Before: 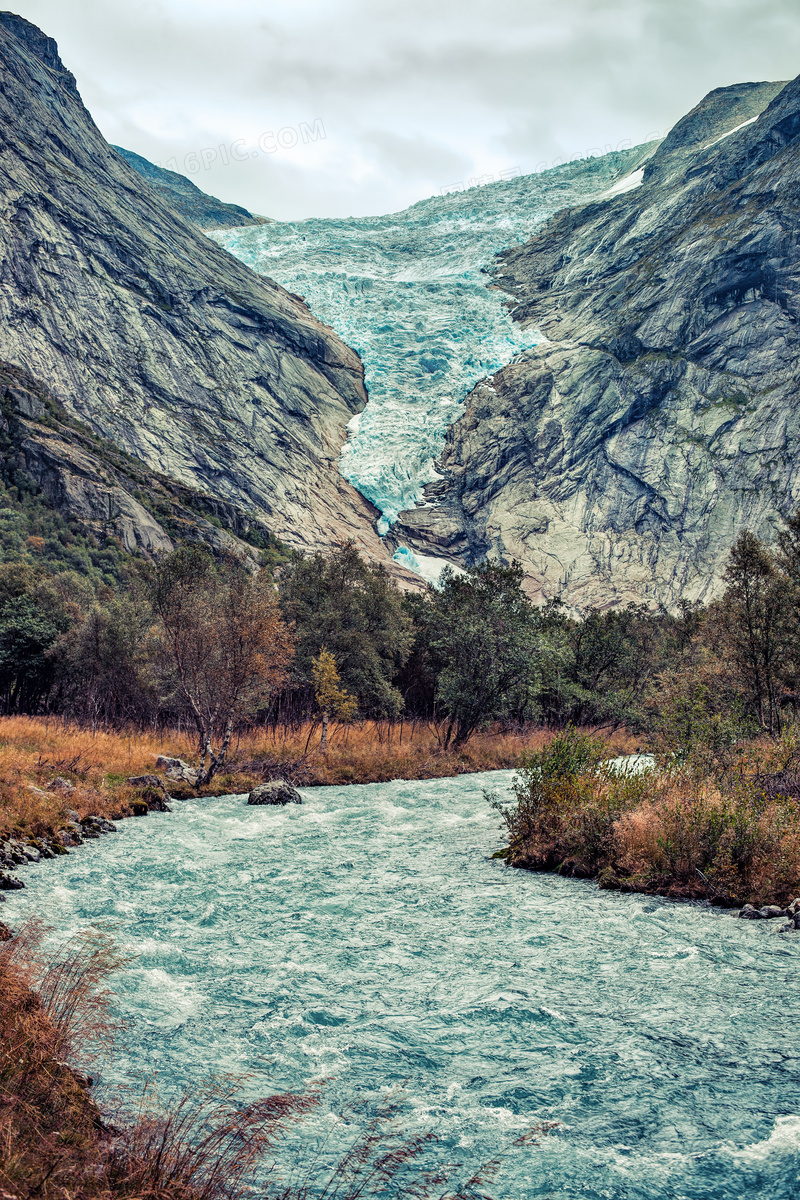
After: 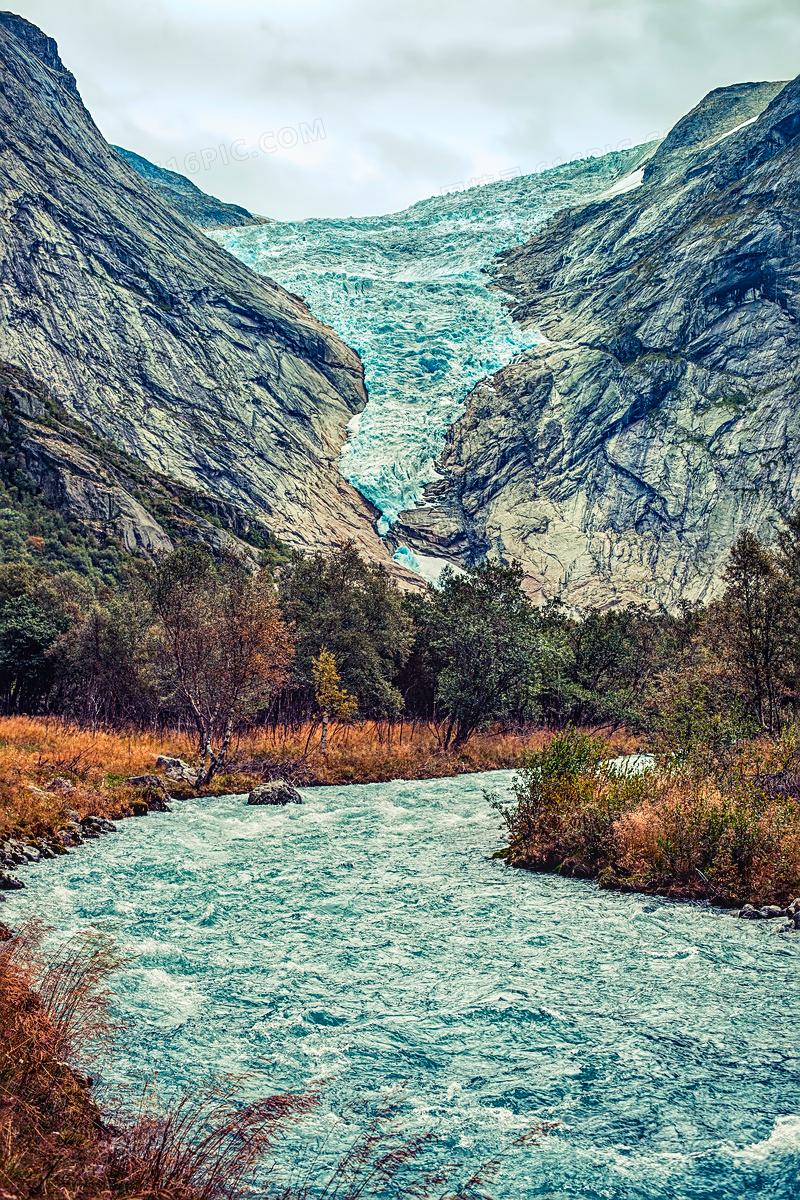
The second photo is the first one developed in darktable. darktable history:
contrast brightness saturation: contrast 0.16, saturation 0.32
sharpen: on, module defaults
local contrast: detail 110%
